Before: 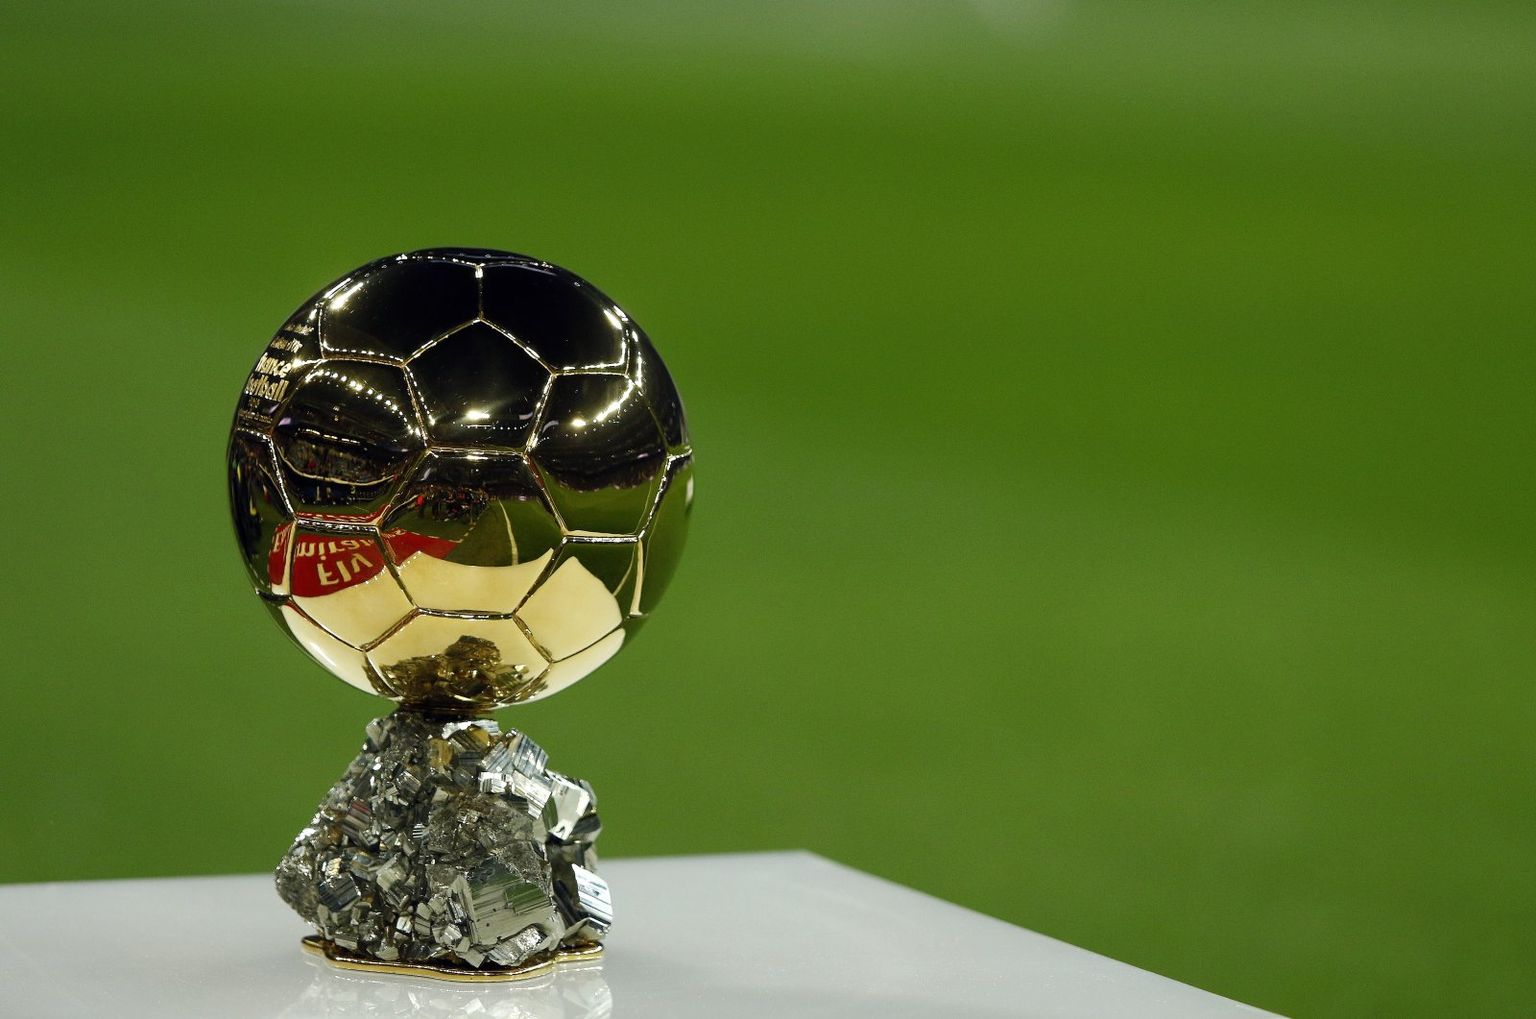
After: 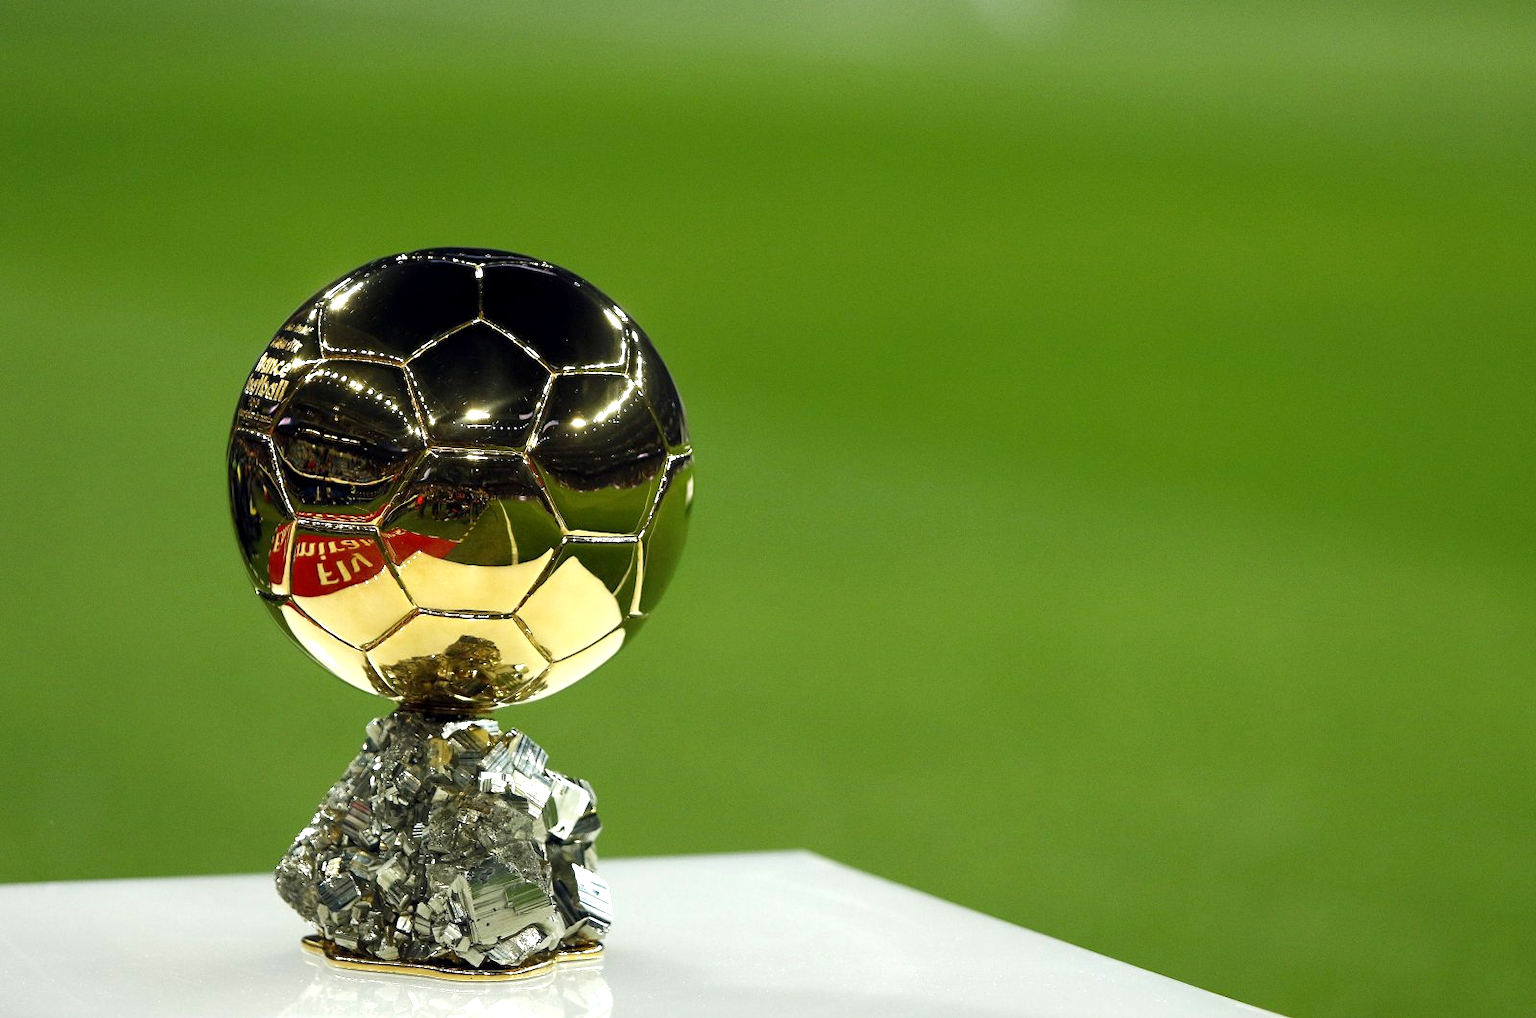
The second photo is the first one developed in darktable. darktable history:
exposure: black level correction 0.001, exposure 0.674 EV, compensate highlight preservation false
